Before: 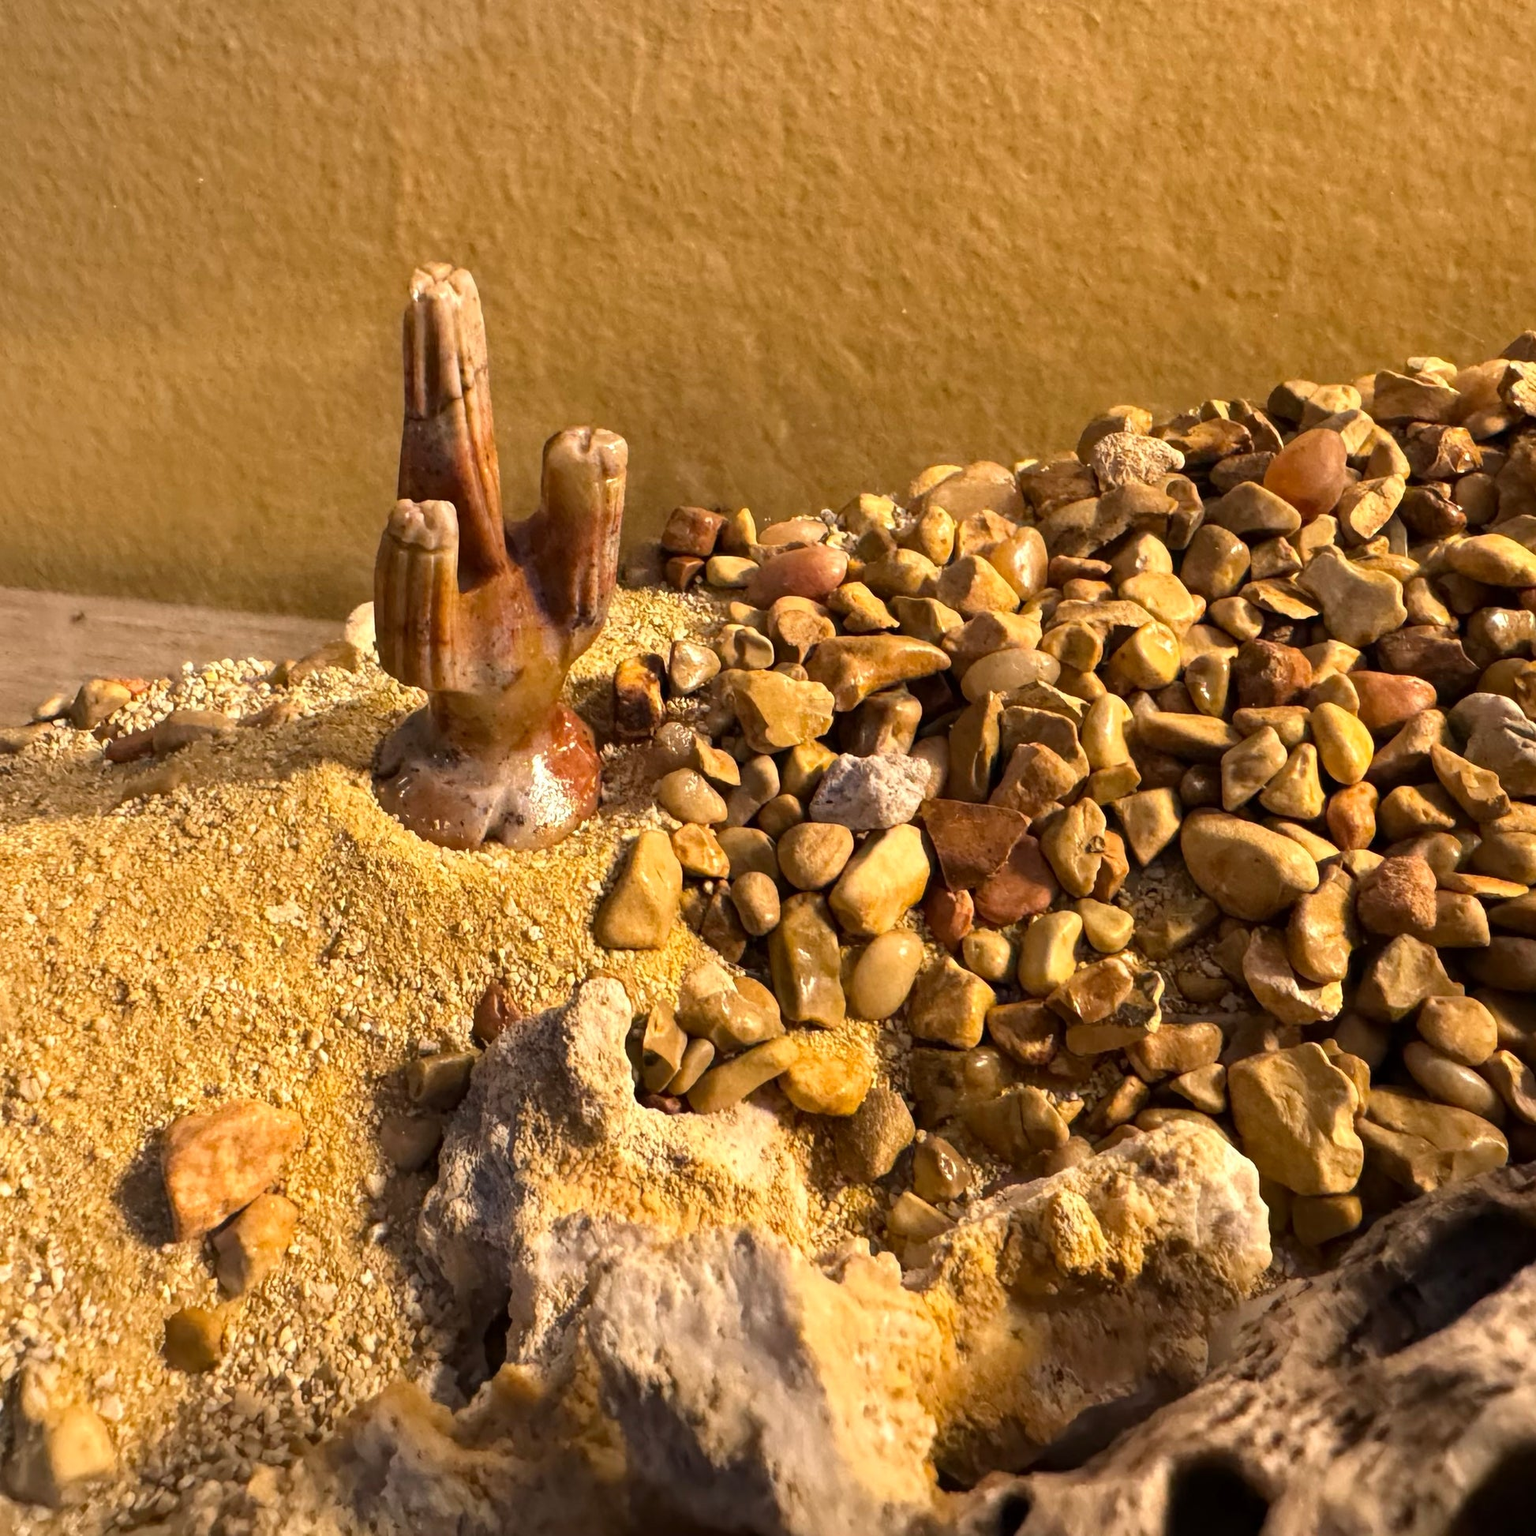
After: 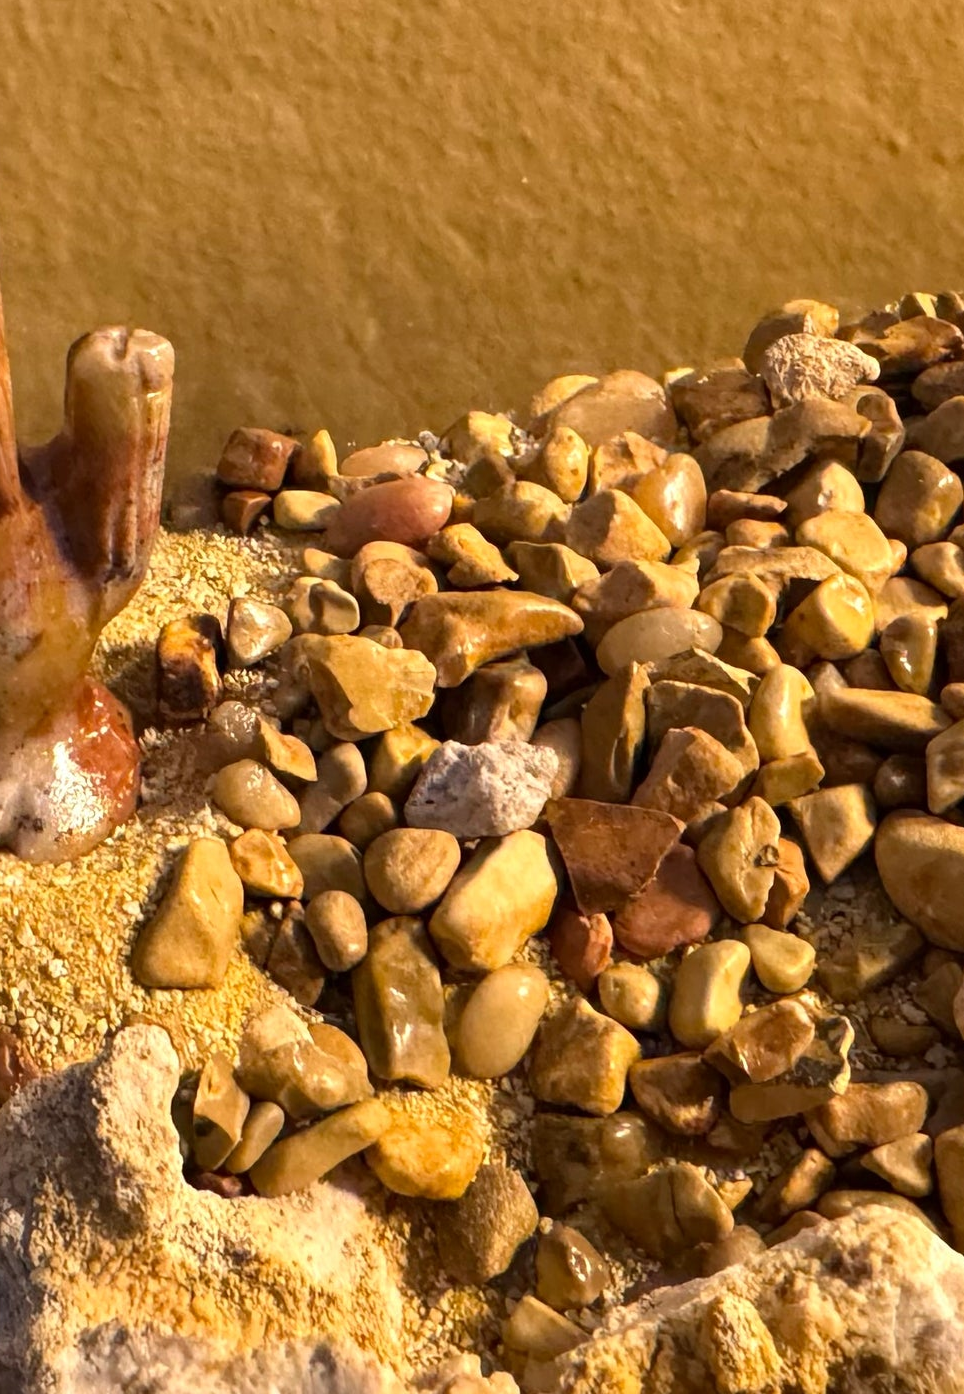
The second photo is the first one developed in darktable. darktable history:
crop: left 31.953%, top 11.006%, right 18.461%, bottom 17.32%
